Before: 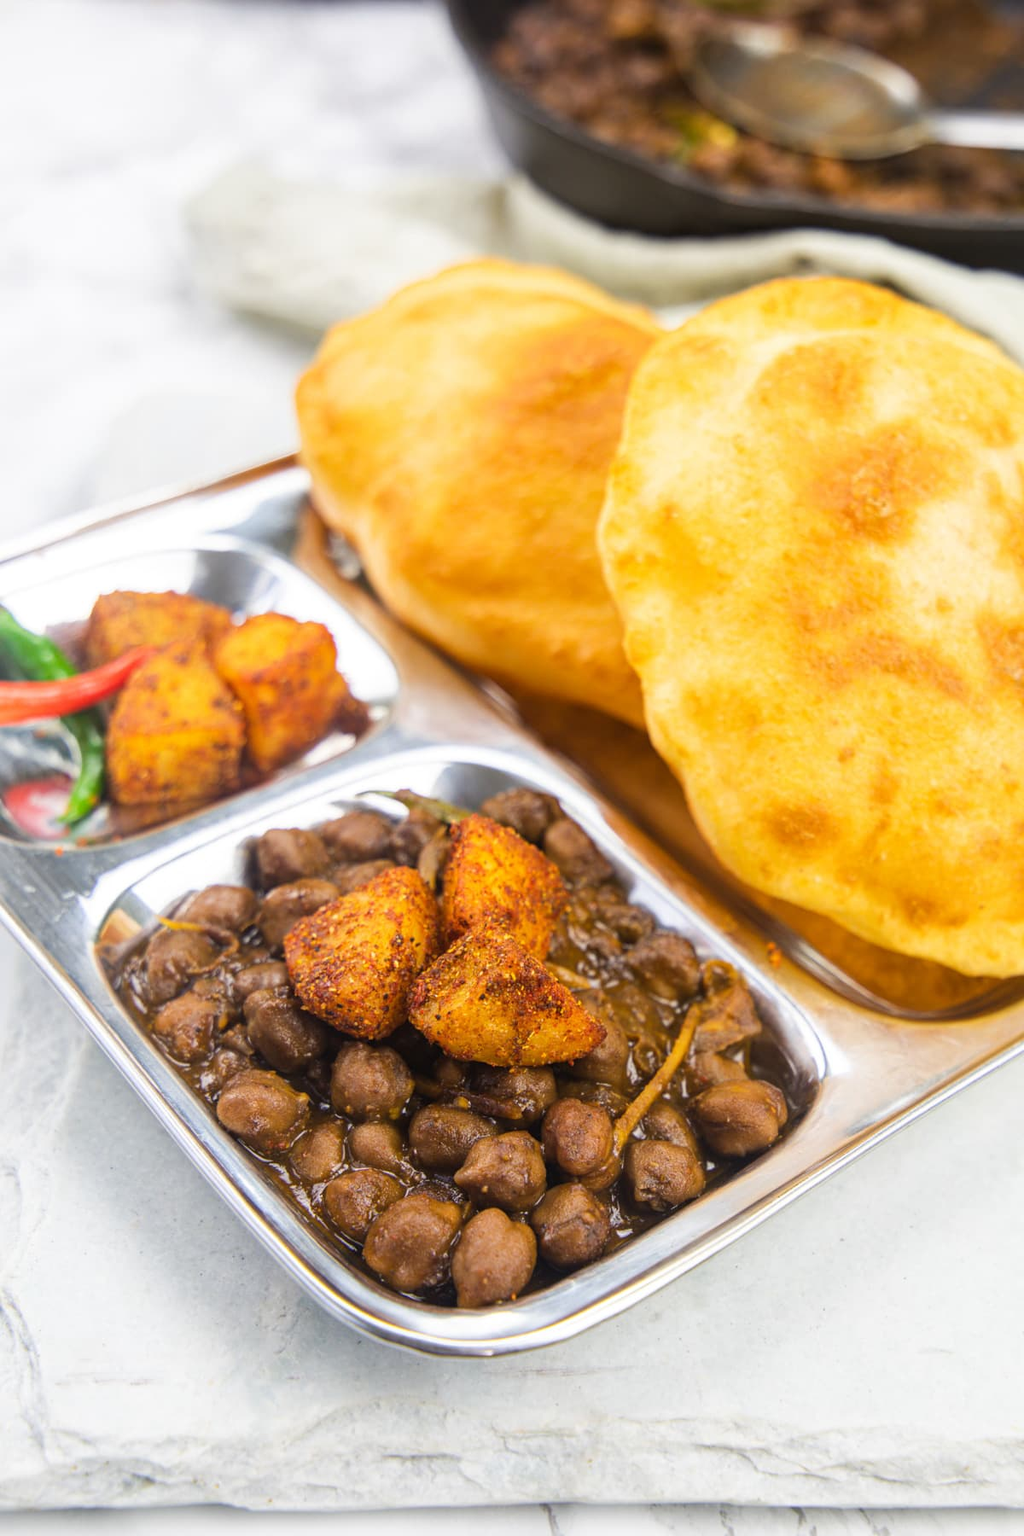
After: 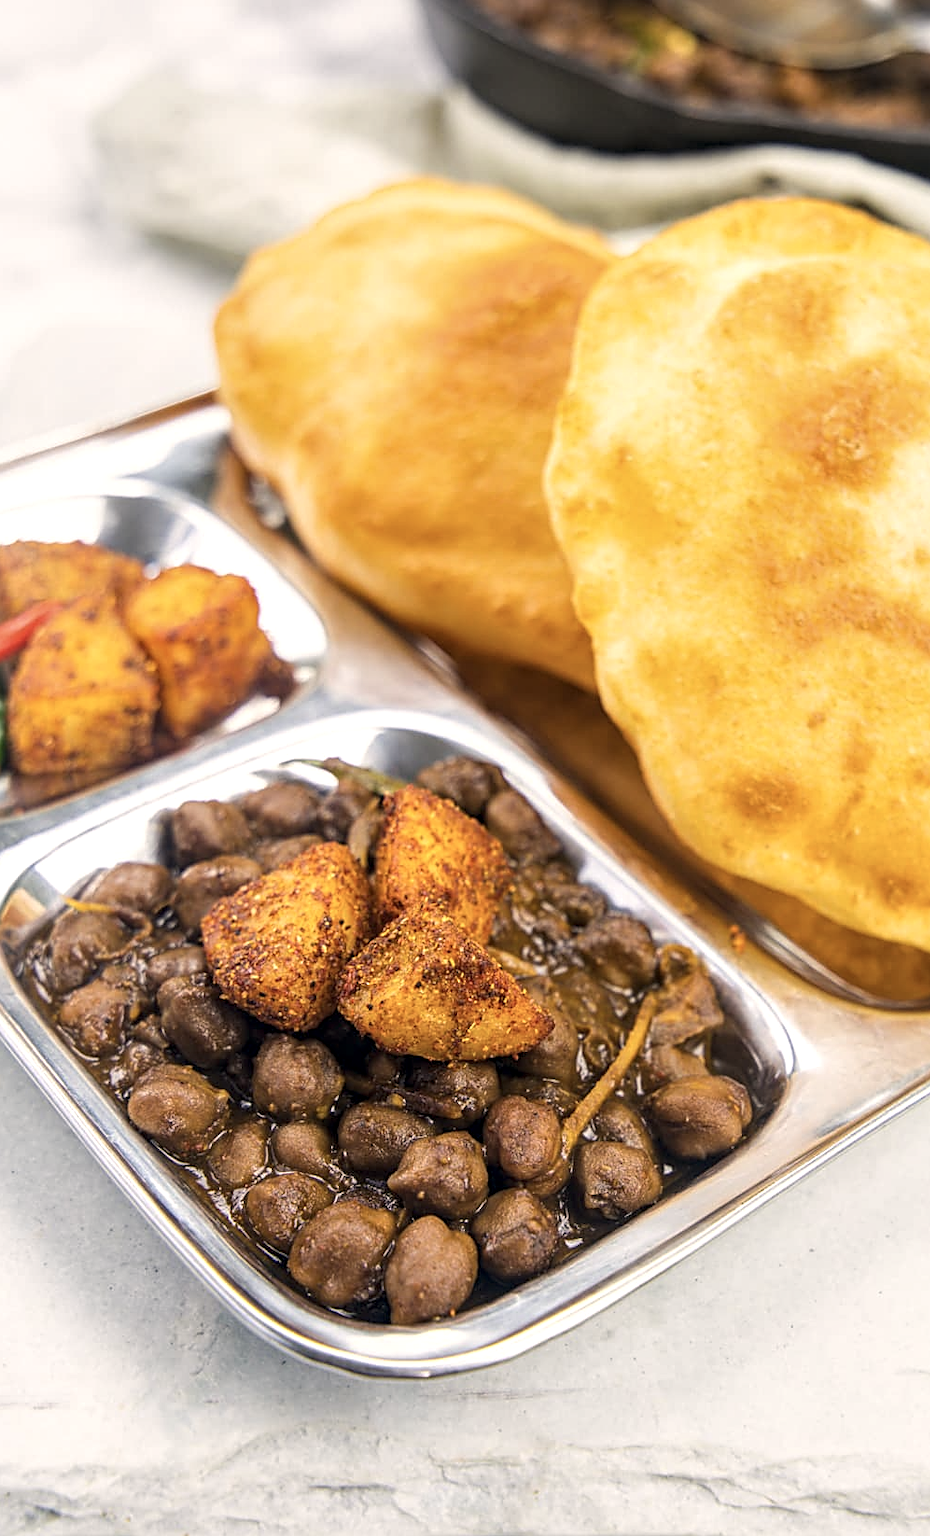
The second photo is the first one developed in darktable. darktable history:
crop: left 9.8%, top 6.31%, right 7.096%, bottom 2.192%
local contrast: highlights 89%, shadows 79%
color correction: highlights a* 2.8, highlights b* 5.03, shadows a* -2.65, shadows b* -4.83, saturation 0.802
sharpen: on, module defaults
